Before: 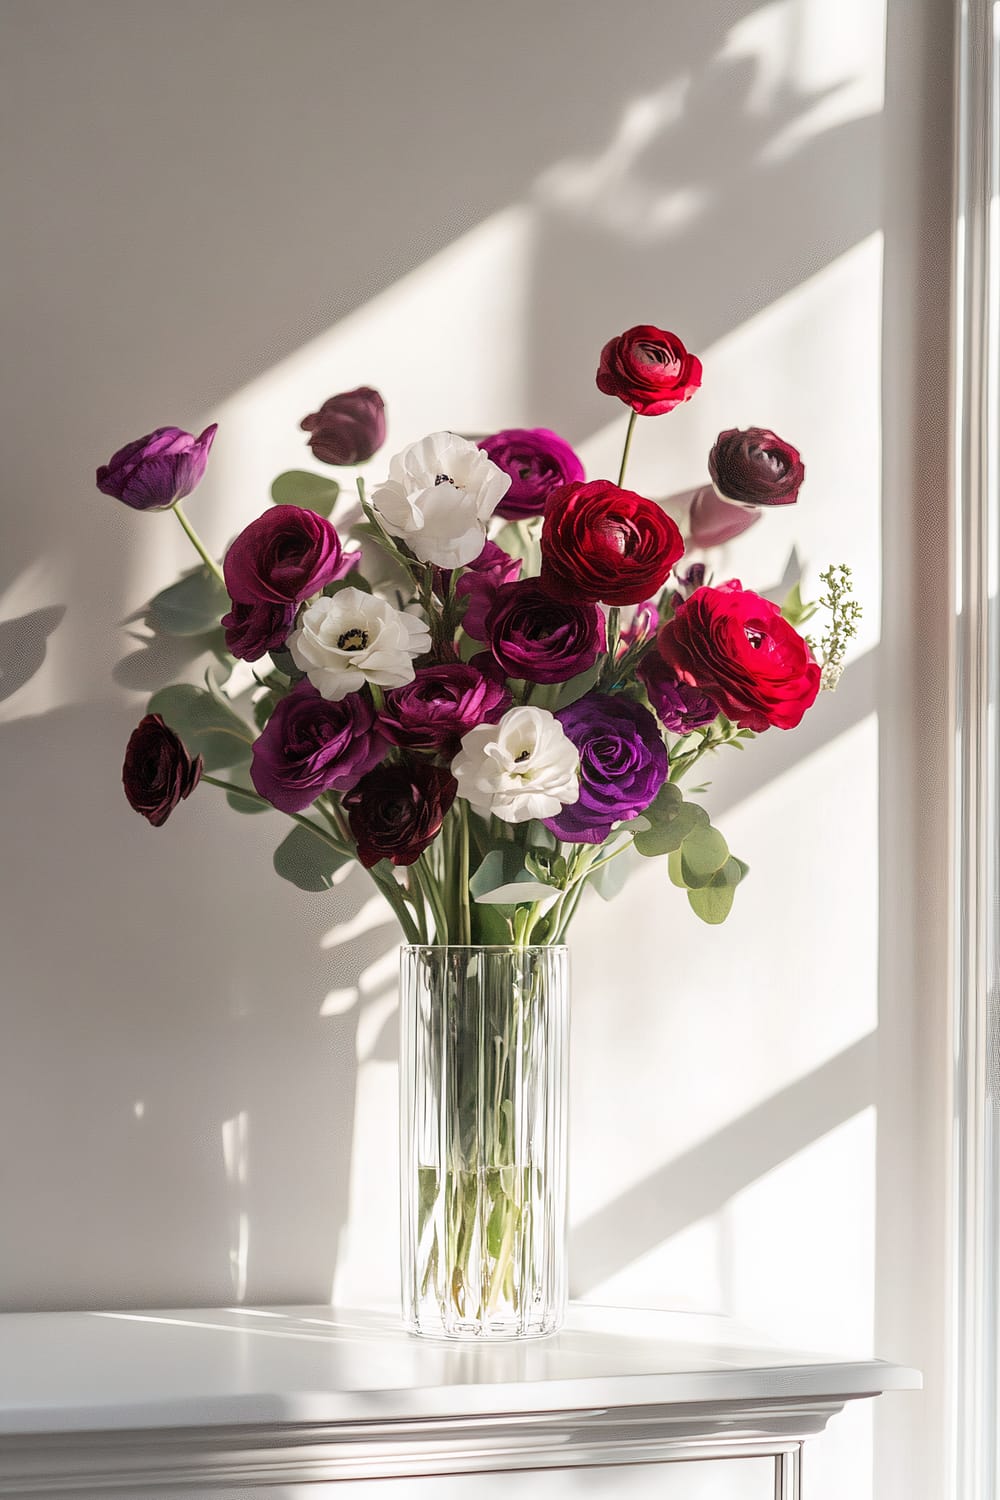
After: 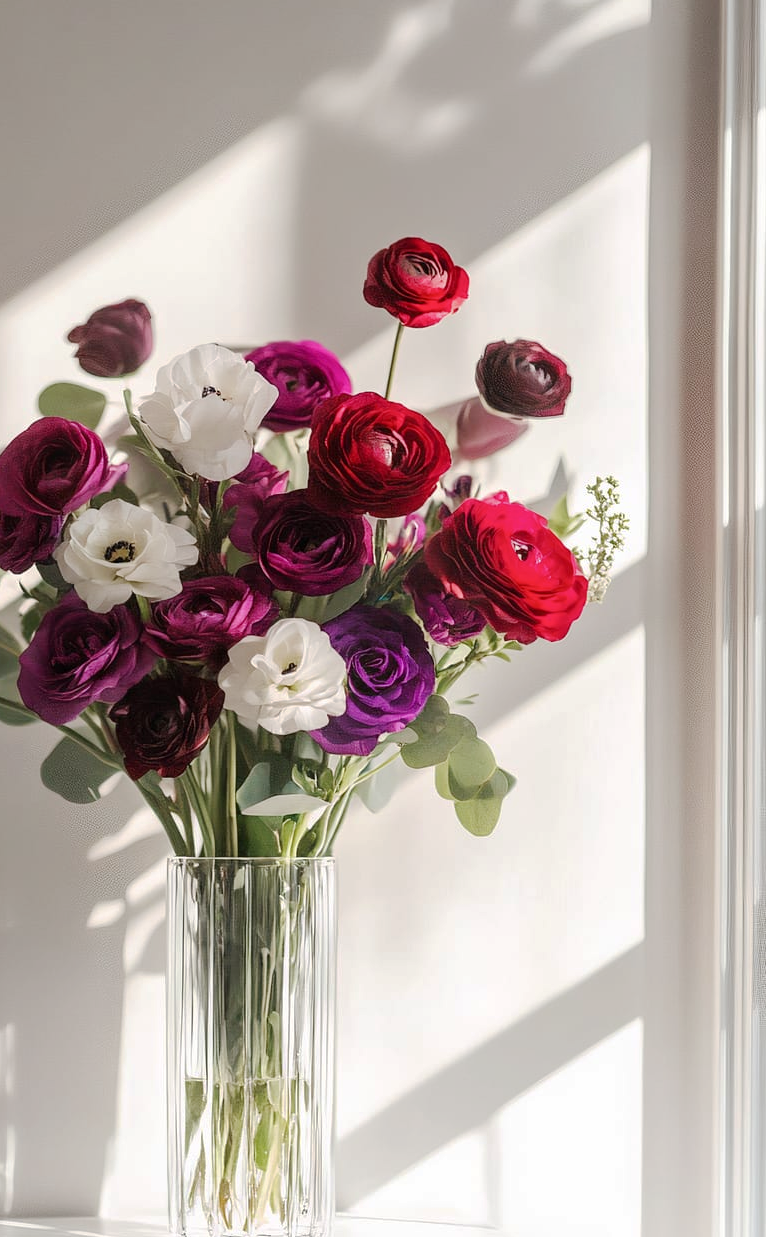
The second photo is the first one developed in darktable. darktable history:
base curve: curves: ch0 [(0, 0) (0.235, 0.266) (0.503, 0.496) (0.786, 0.72) (1, 1)], preserve colors none
crop: left 23.322%, top 5.892%, bottom 11.633%
